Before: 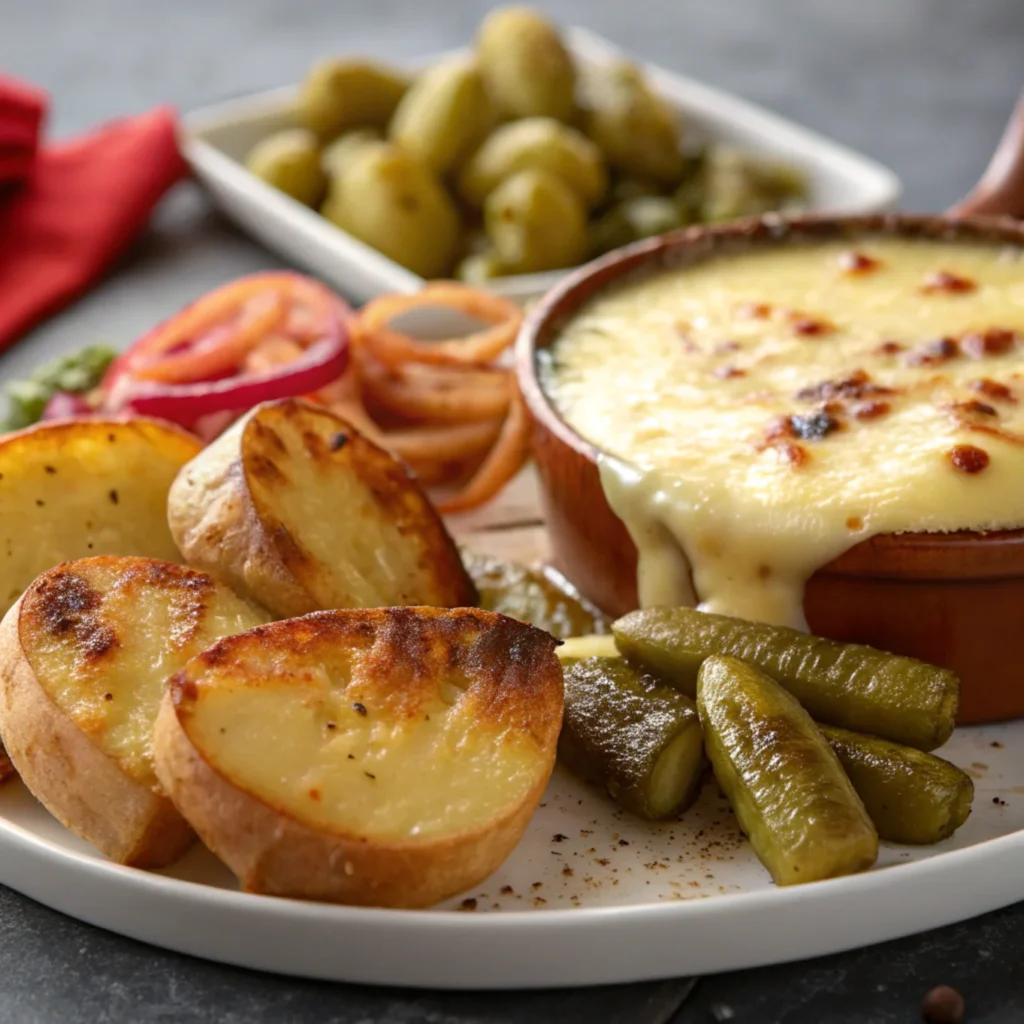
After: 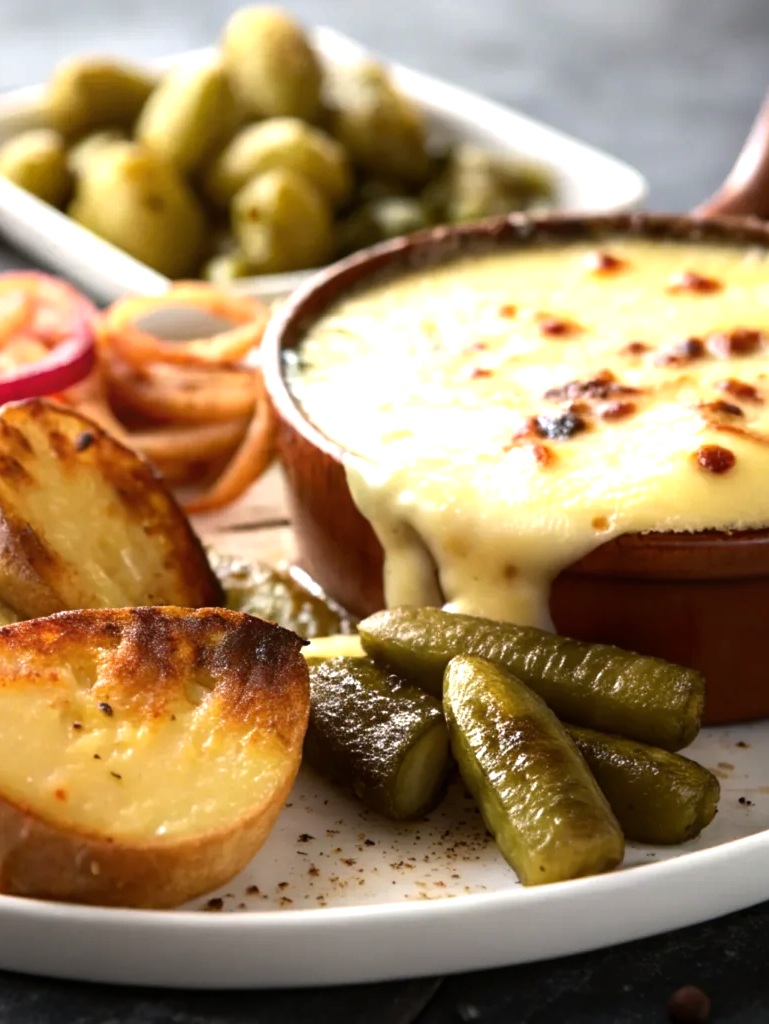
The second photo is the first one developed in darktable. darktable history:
crop and rotate: left 24.857%
tone equalizer: -8 EV -1.05 EV, -7 EV -1.04 EV, -6 EV -0.856 EV, -5 EV -0.584 EV, -3 EV 0.591 EV, -2 EV 0.848 EV, -1 EV 1 EV, +0 EV 1.06 EV, edges refinement/feathering 500, mask exposure compensation -1.57 EV, preserve details guided filter
